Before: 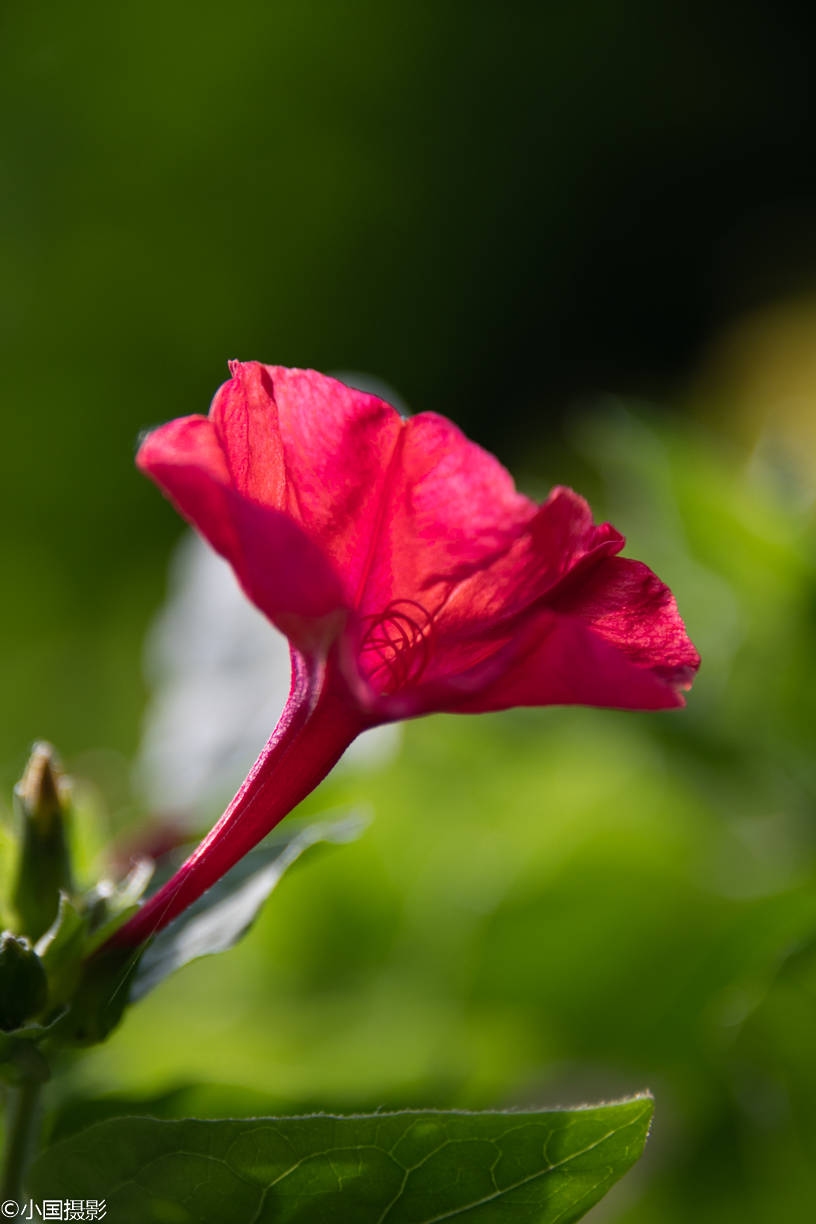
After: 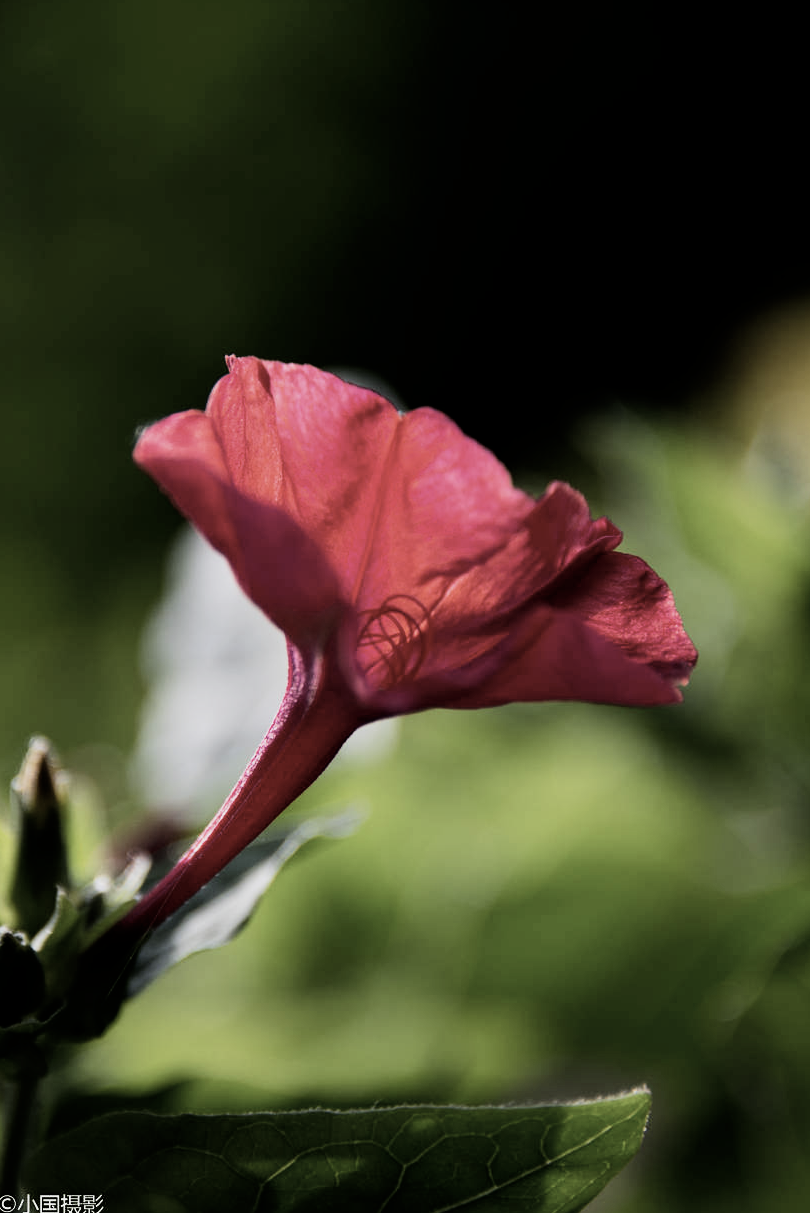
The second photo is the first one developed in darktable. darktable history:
crop: left 0.434%, top 0.485%, right 0.244%, bottom 0.386%
contrast brightness saturation: contrast 0.1, saturation -0.36
filmic rgb: black relative exposure -5 EV, white relative exposure 3.5 EV, hardness 3.19, contrast 1.4, highlights saturation mix -50%
